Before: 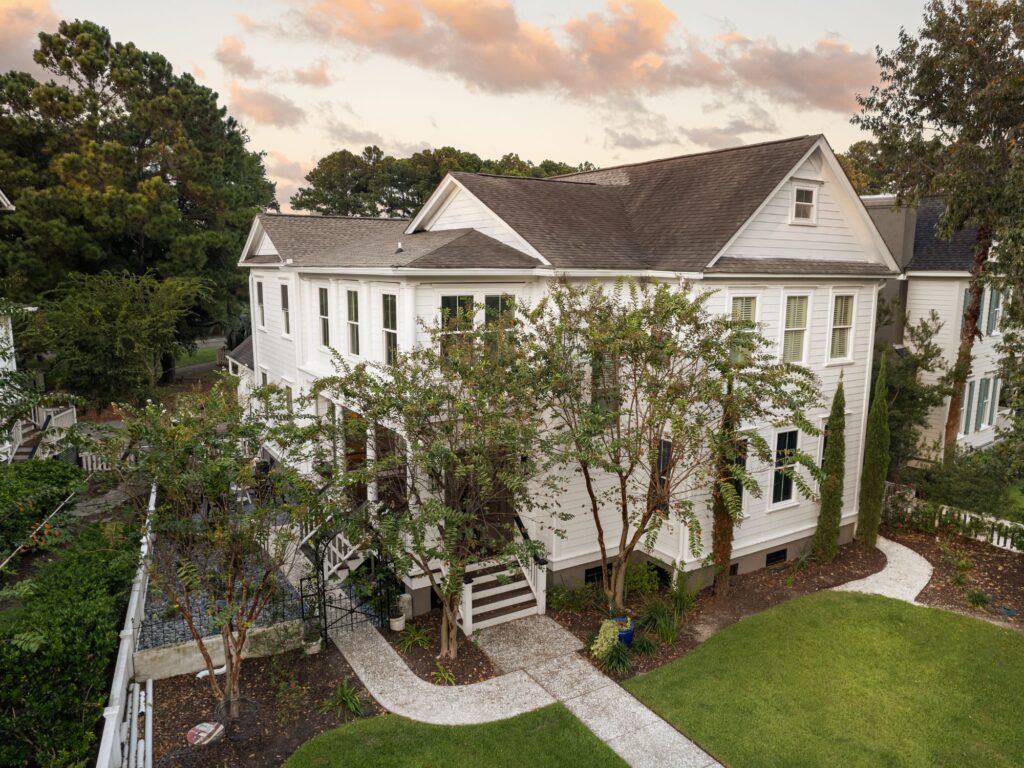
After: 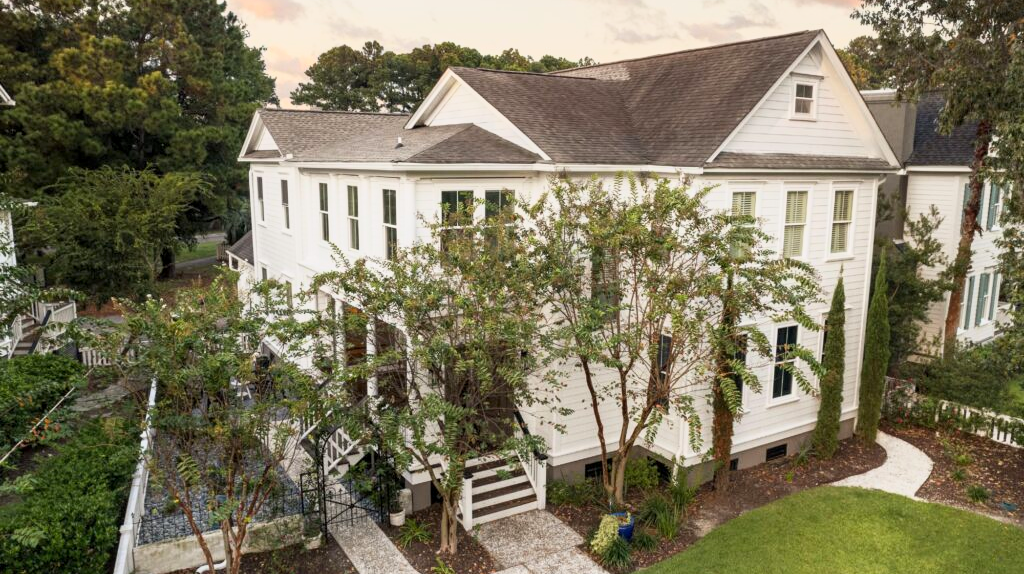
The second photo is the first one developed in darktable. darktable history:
local contrast: highlights 104%, shadows 98%, detail 119%, midtone range 0.2
base curve: curves: ch0 [(0, 0) (0.088, 0.125) (0.176, 0.251) (0.354, 0.501) (0.613, 0.749) (1, 0.877)]
crop: top 13.724%, bottom 11.474%
